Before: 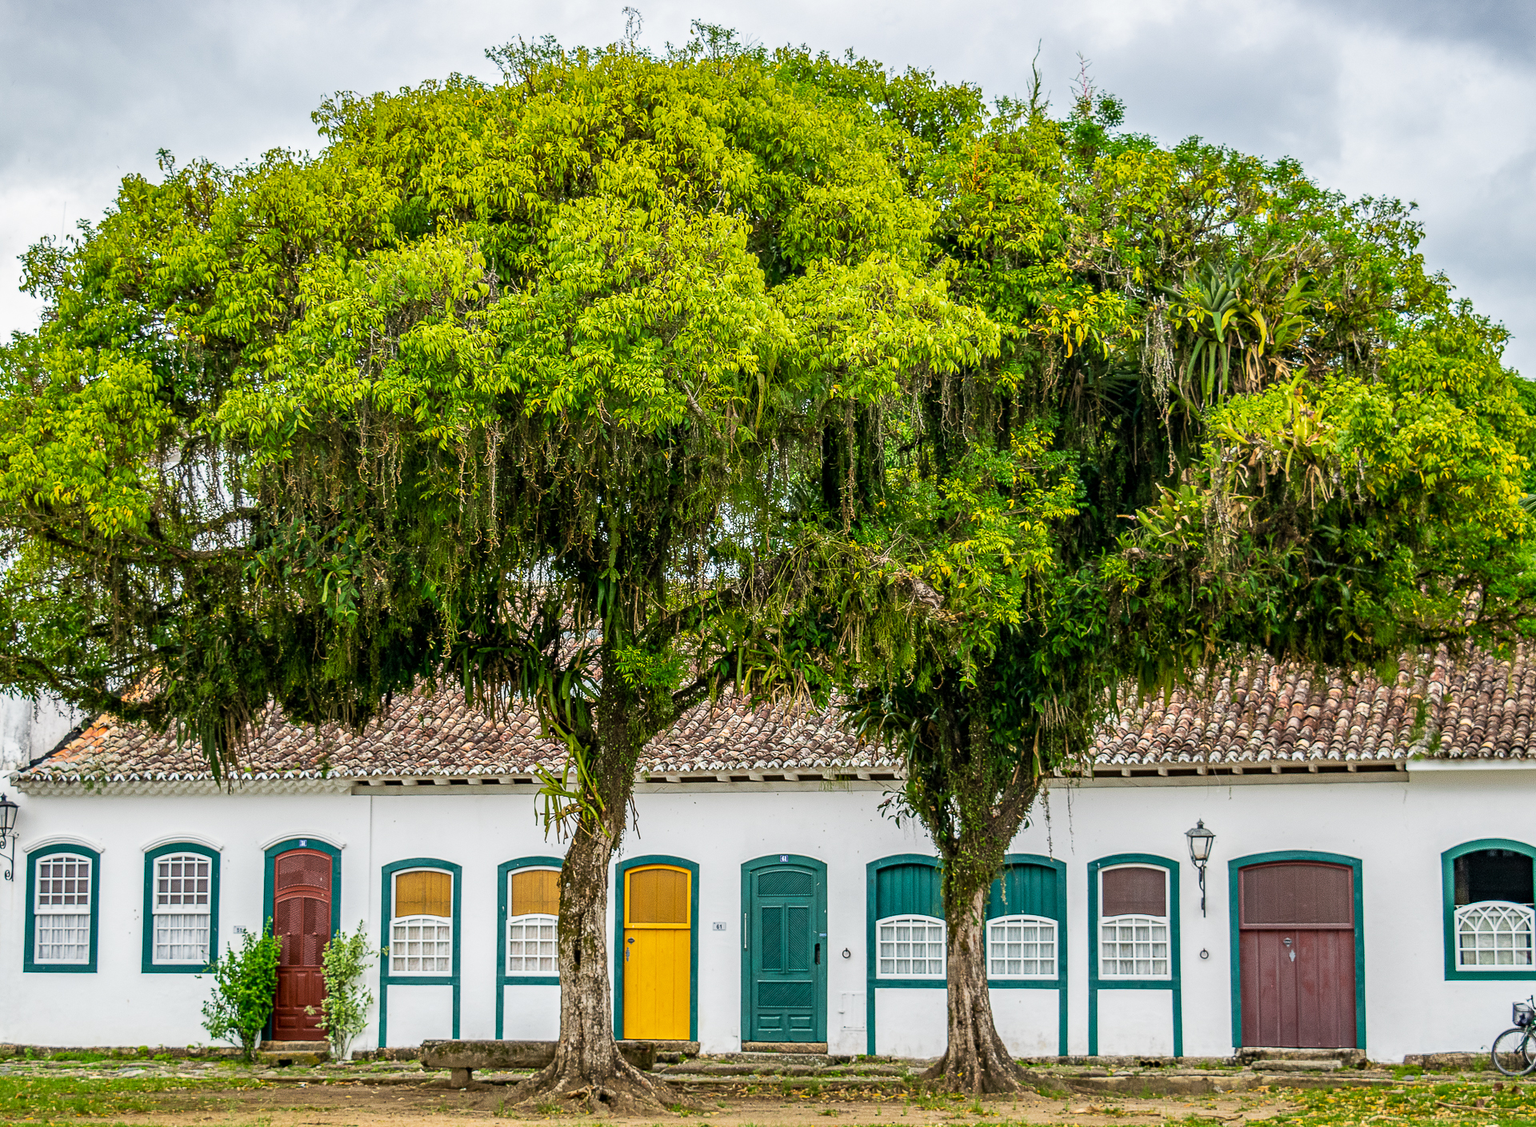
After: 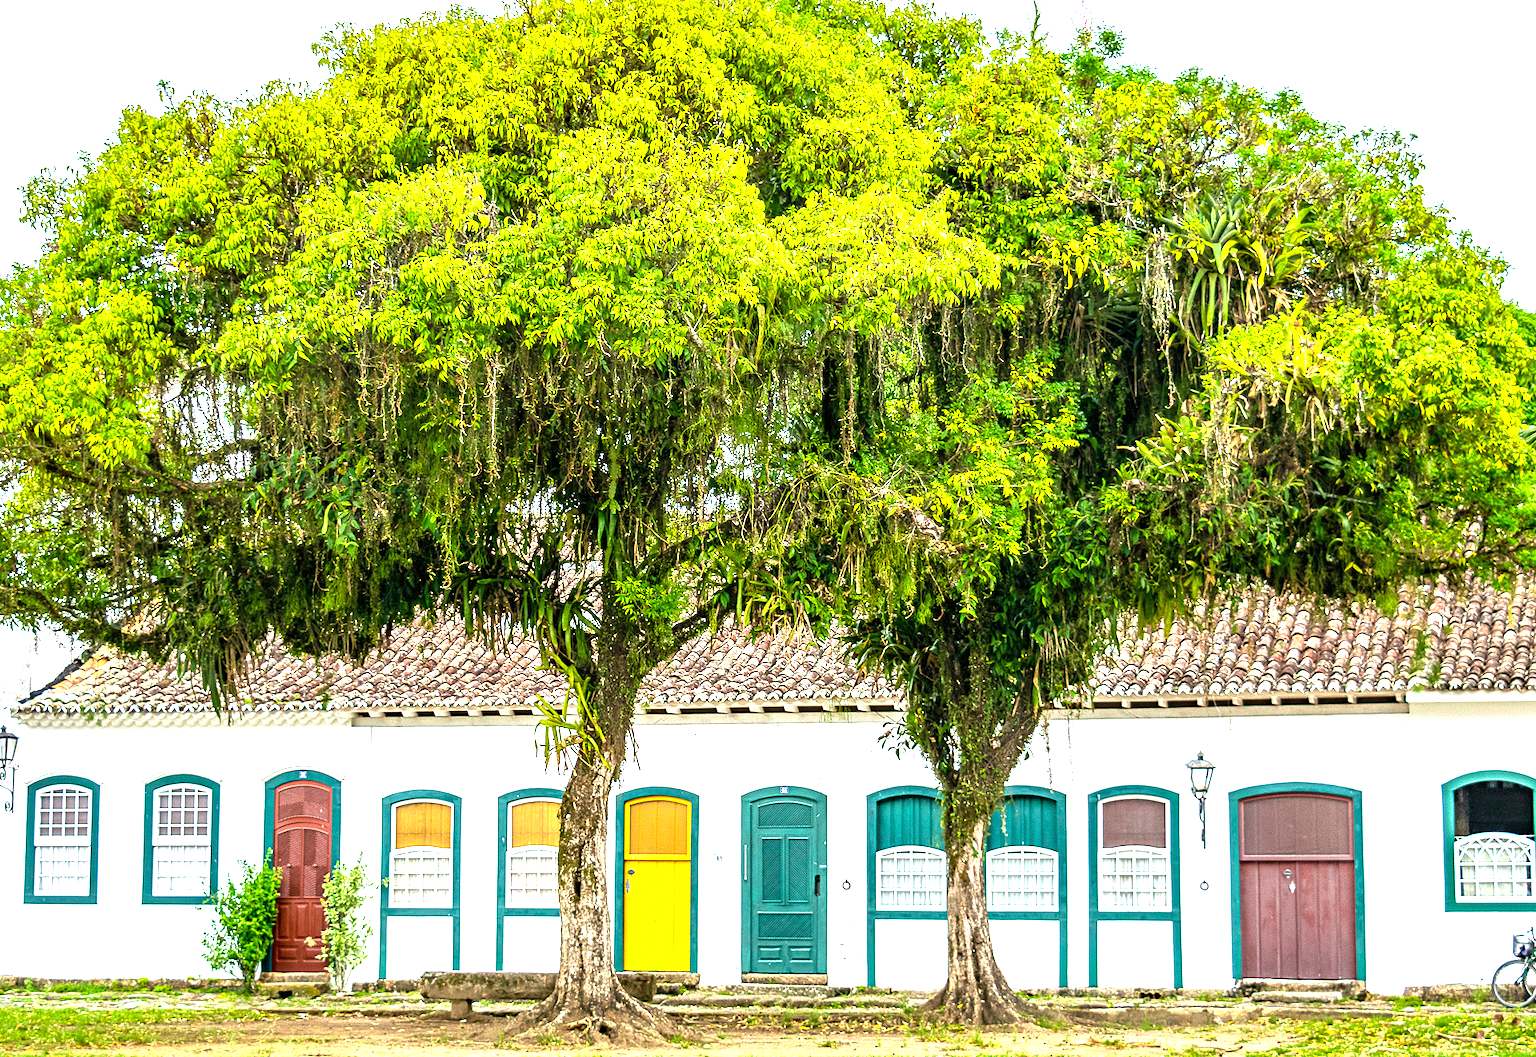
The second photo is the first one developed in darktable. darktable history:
crop and rotate: top 6.117%
exposure: black level correction 0, exposure 1.44 EV, compensate highlight preservation false
